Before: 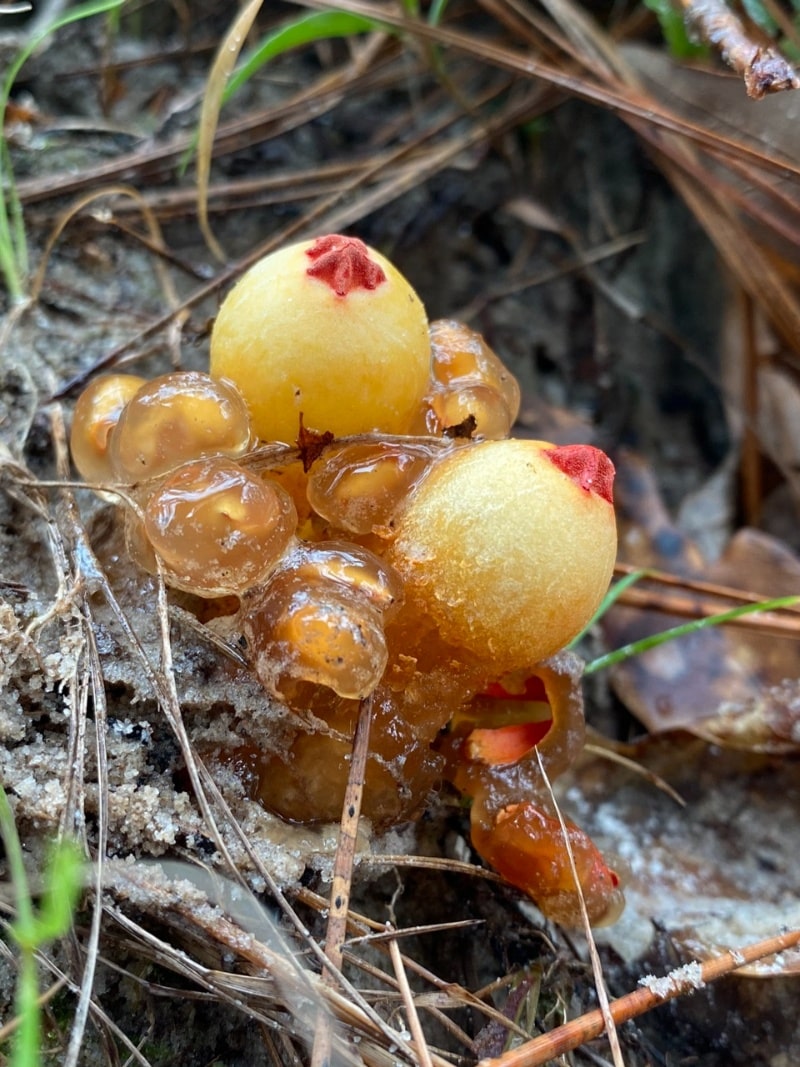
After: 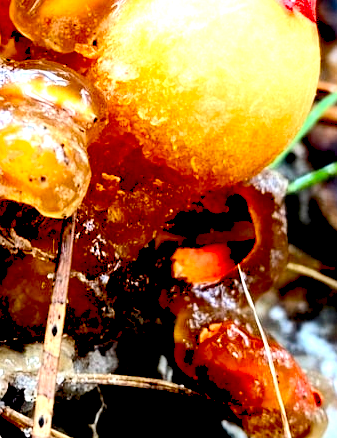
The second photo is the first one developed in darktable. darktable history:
levels: levels [0, 0.498, 0.996]
exposure: black level correction 0.035, exposure 0.9 EV, compensate highlight preservation false
contrast brightness saturation: contrast 0.21, brightness -0.11, saturation 0.21
crop: left 37.221%, top 45.169%, right 20.63%, bottom 13.777%
rgb levels: levels [[0.013, 0.434, 0.89], [0, 0.5, 1], [0, 0.5, 1]]
